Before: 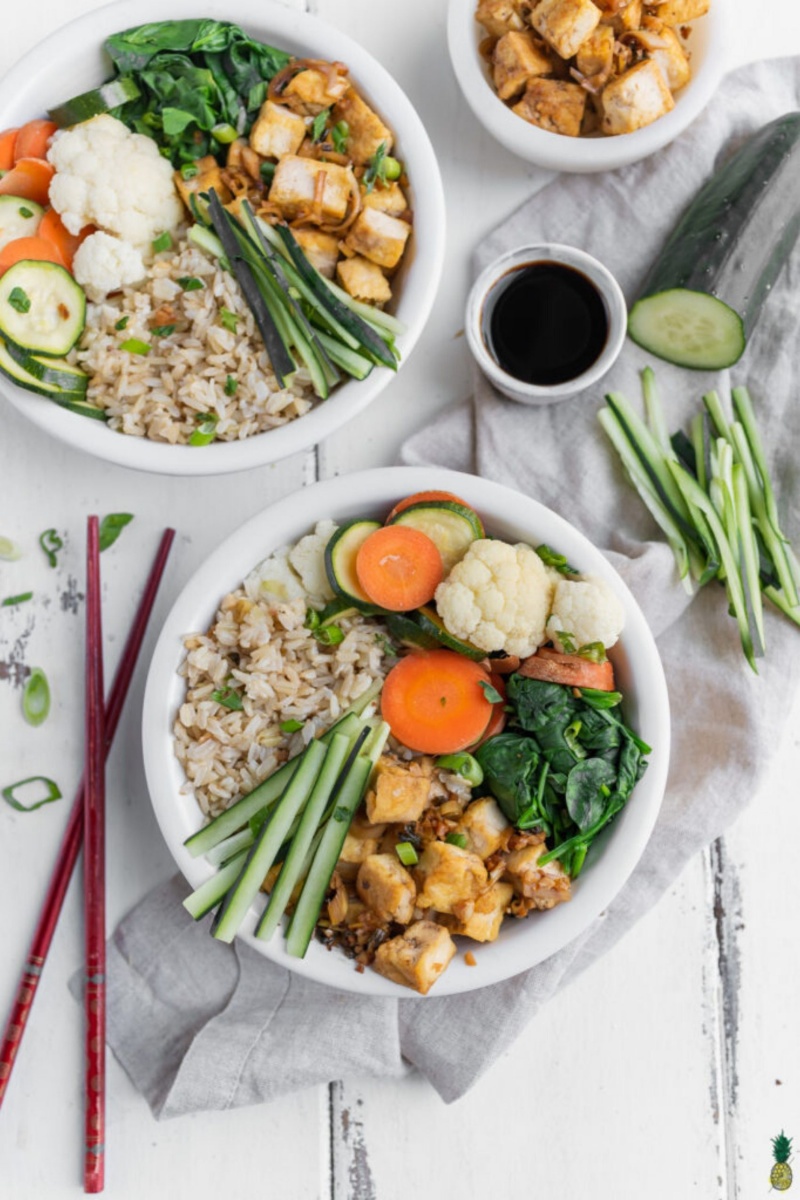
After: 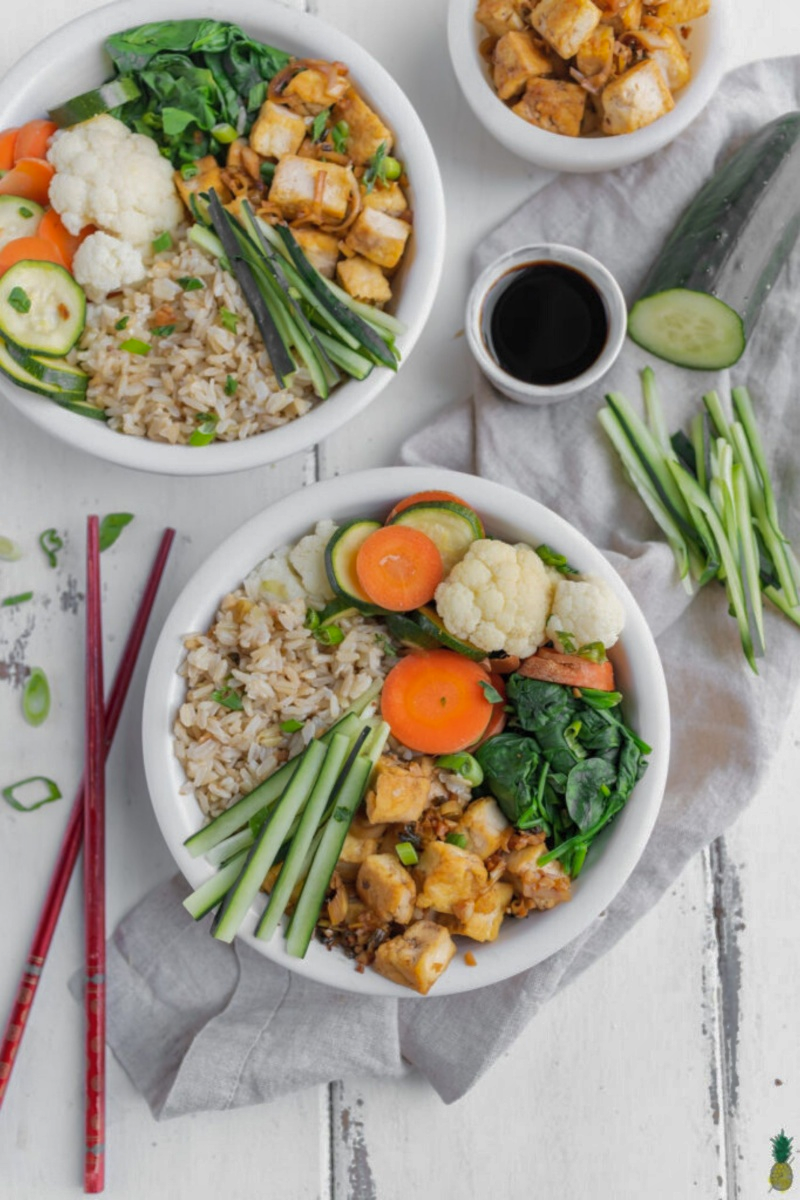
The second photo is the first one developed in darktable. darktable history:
shadows and highlights: shadows 39.36, highlights -59.97, highlights color adjustment 53.15%
